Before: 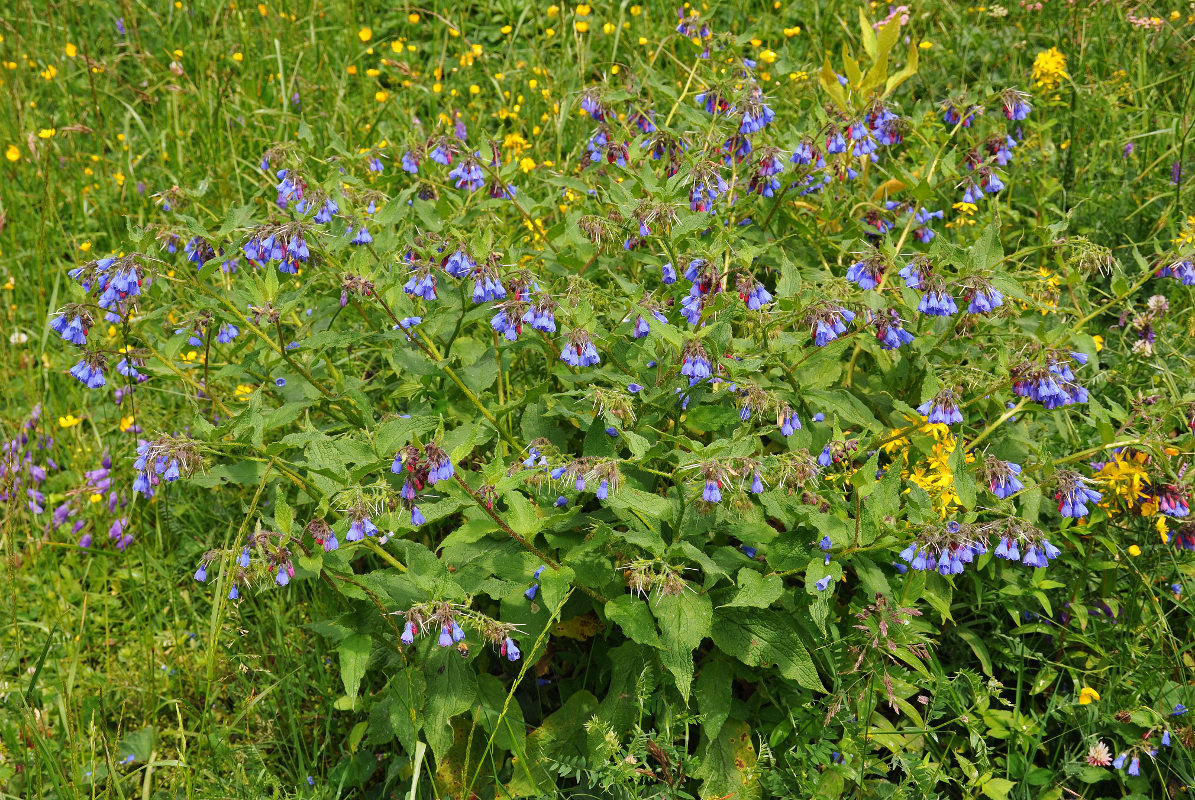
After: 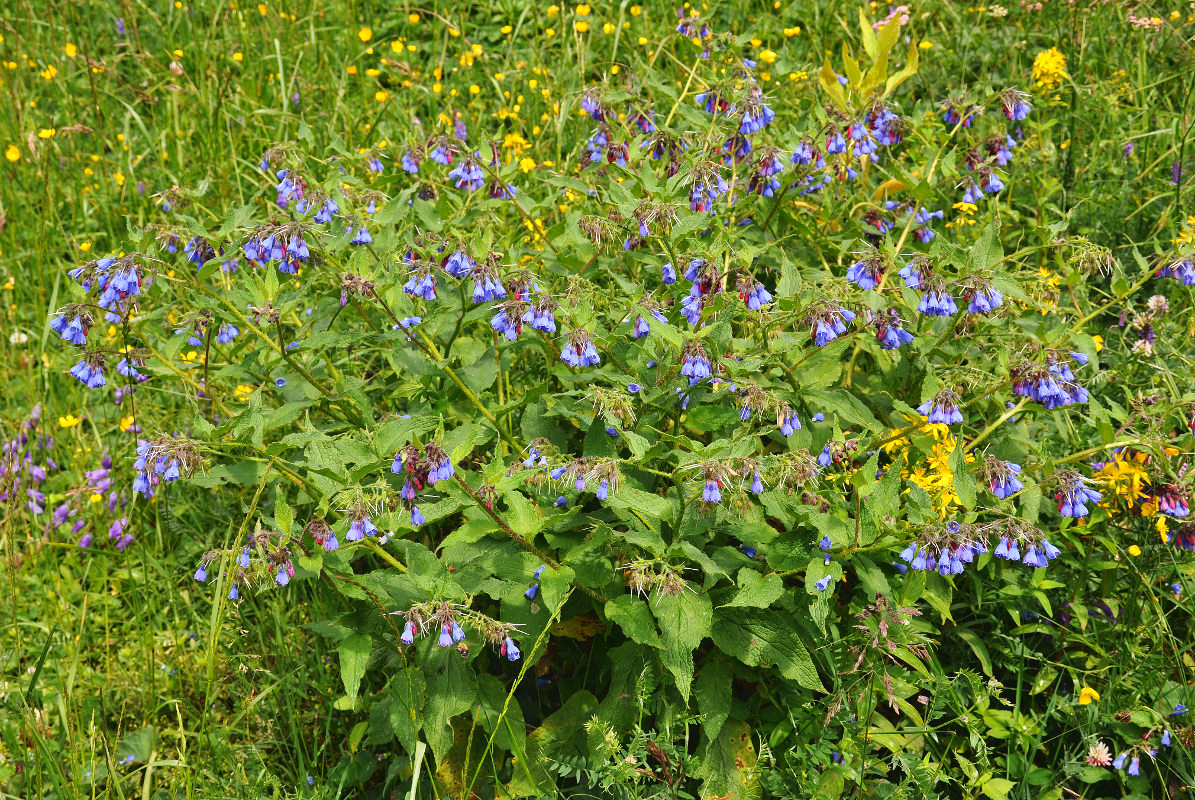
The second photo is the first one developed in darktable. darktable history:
tone curve: curves: ch0 [(0, 0.036) (0.119, 0.115) (0.461, 0.479) (0.715, 0.767) (0.817, 0.865) (1, 0.998)]; ch1 [(0, 0) (0.377, 0.416) (0.44, 0.478) (0.487, 0.498) (0.514, 0.525) (0.538, 0.552) (0.67, 0.688) (1, 1)]; ch2 [(0, 0) (0.38, 0.405) (0.463, 0.445) (0.492, 0.486) (0.524, 0.541) (0.578, 0.59) (0.653, 0.658) (1, 1)], color space Lab, linked channels, preserve colors none
